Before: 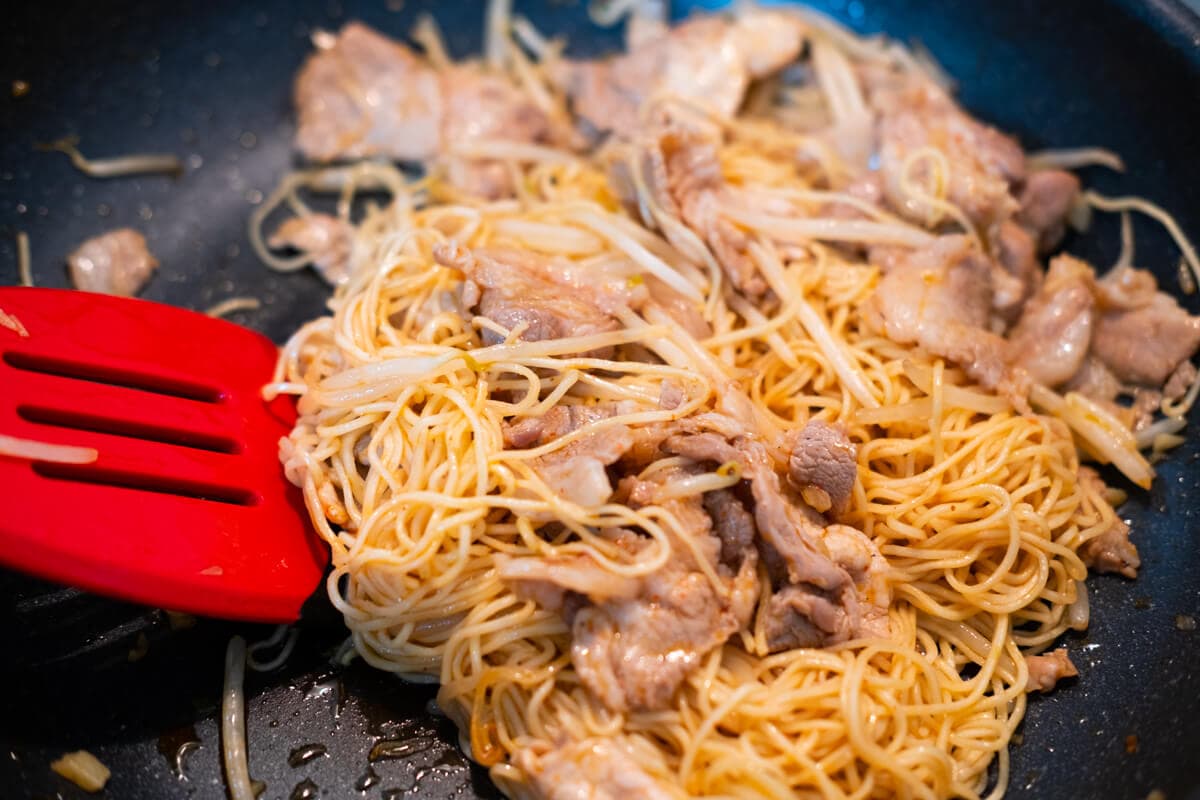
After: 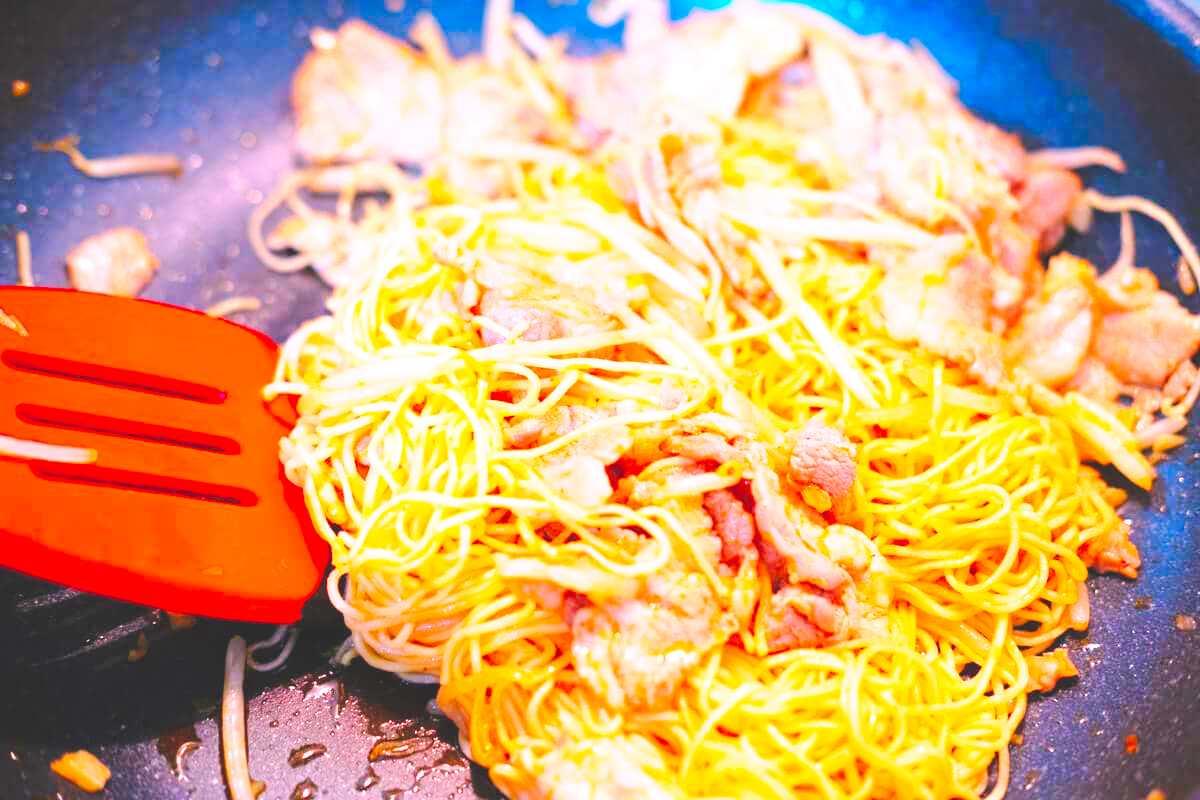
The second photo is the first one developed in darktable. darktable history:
exposure: black level correction 0.001, exposure 0.5 EV, compensate exposure bias true, compensate highlight preservation false
levels: levels [0.072, 0.414, 0.976]
white balance: red 1.188, blue 1.11
base curve: curves: ch0 [(0, 0) (0.028, 0.03) (0.121, 0.232) (0.46, 0.748) (0.859, 0.968) (1, 1)], preserve colors none
color balance rgb: linear chroma grading › global chroma 15%, perceptual saturation grading › global saturation 30%
color balance: lift [1.01, 1, 1, 1], gamma [1.097, 1, 1, 1], gain [0.85, 1, 1, 1]
